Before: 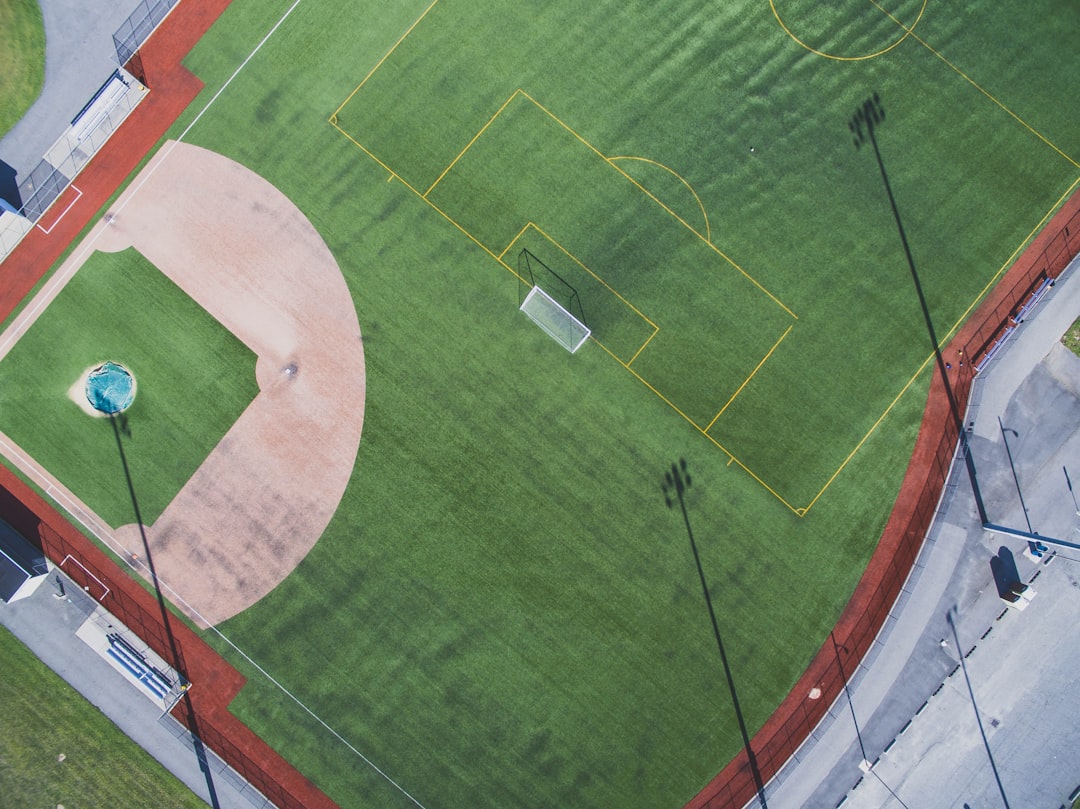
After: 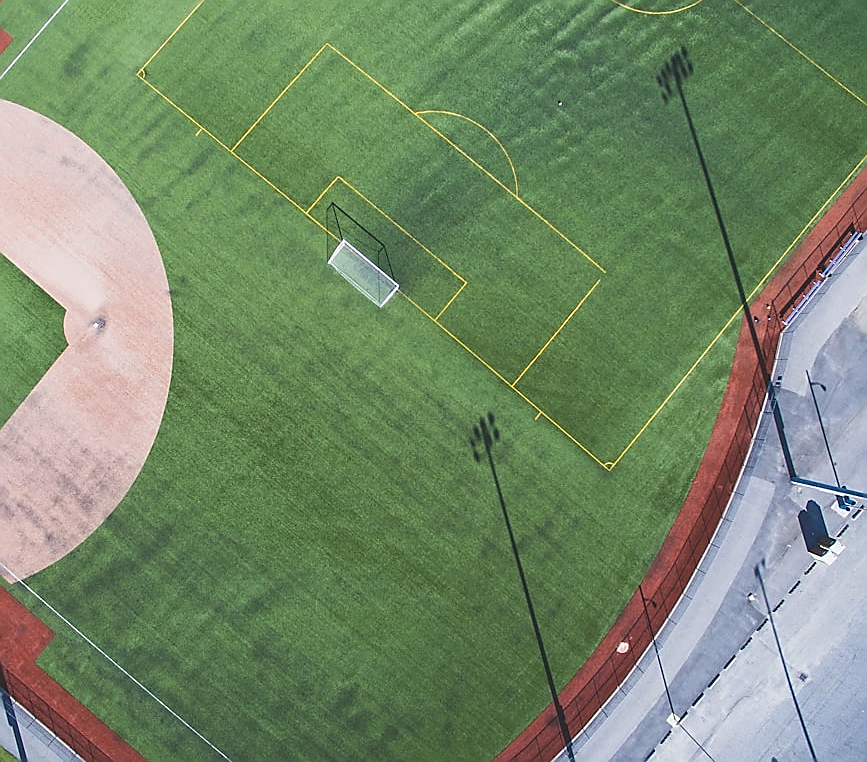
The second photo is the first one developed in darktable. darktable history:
sharpen: radius 1.4, amount 1.25, threshold 0.7
crop and rotate: left 17.959%, top 5.771%, right 1.742%
exposure: exposure 0.2 EV, compensate highlight preservation false
